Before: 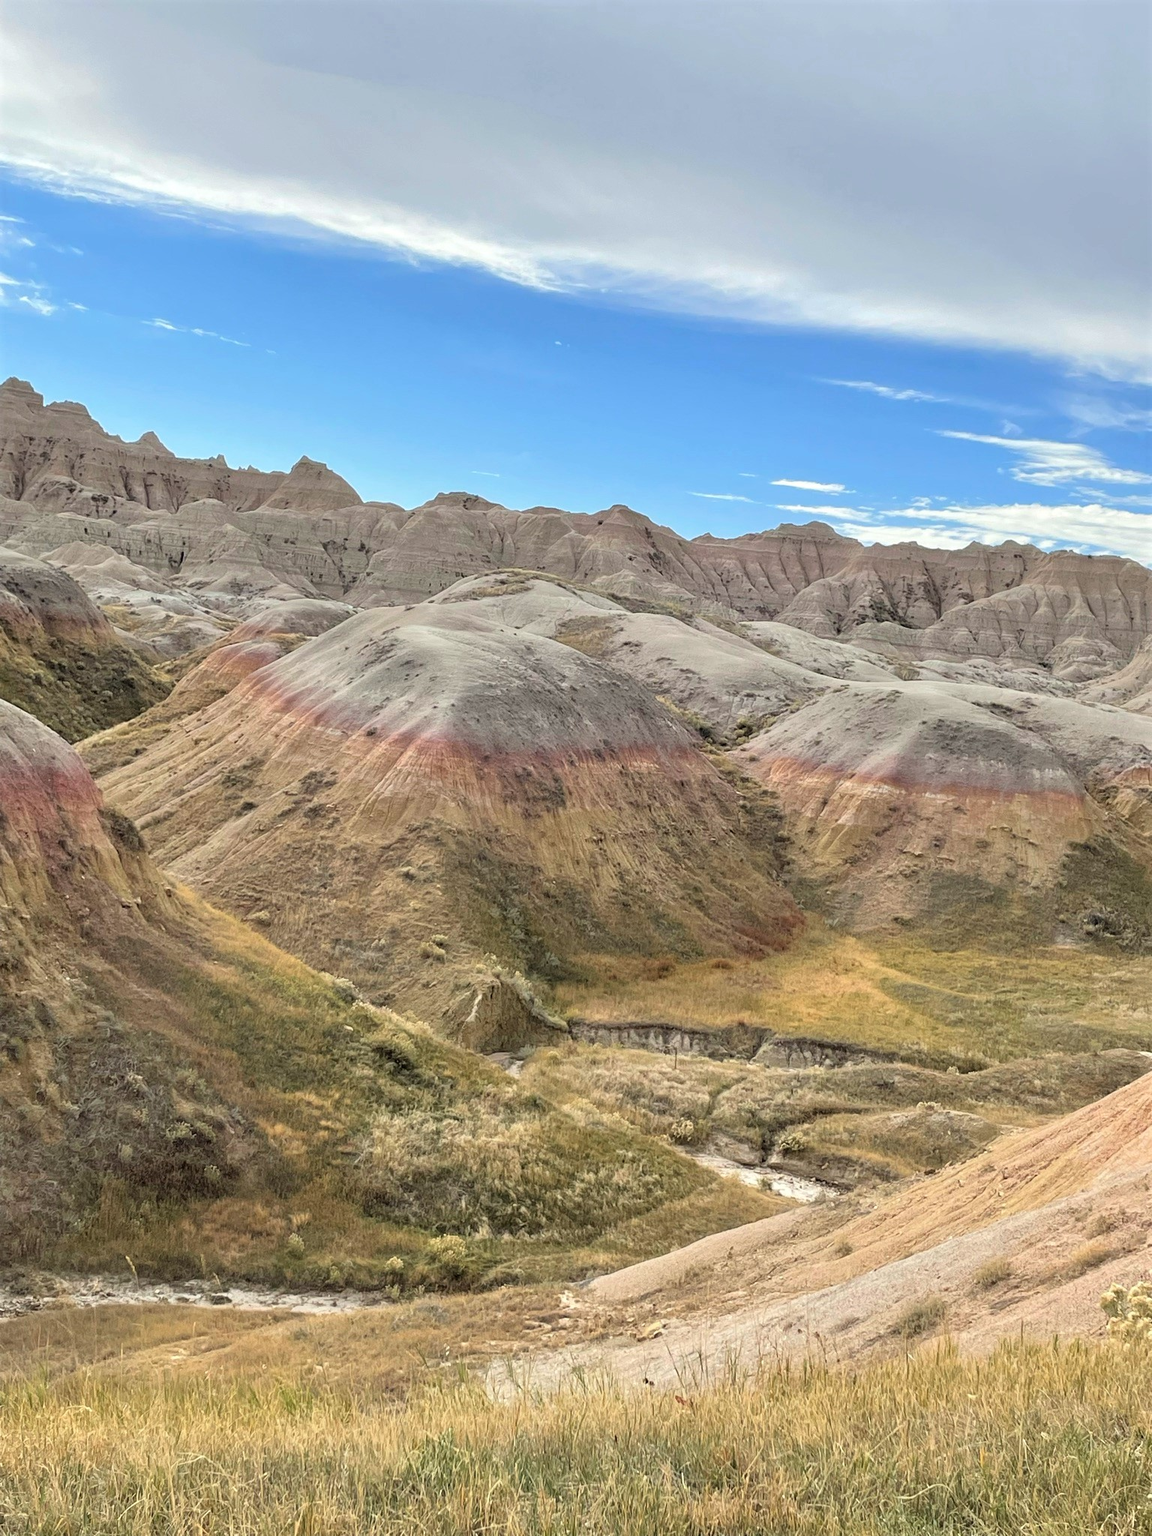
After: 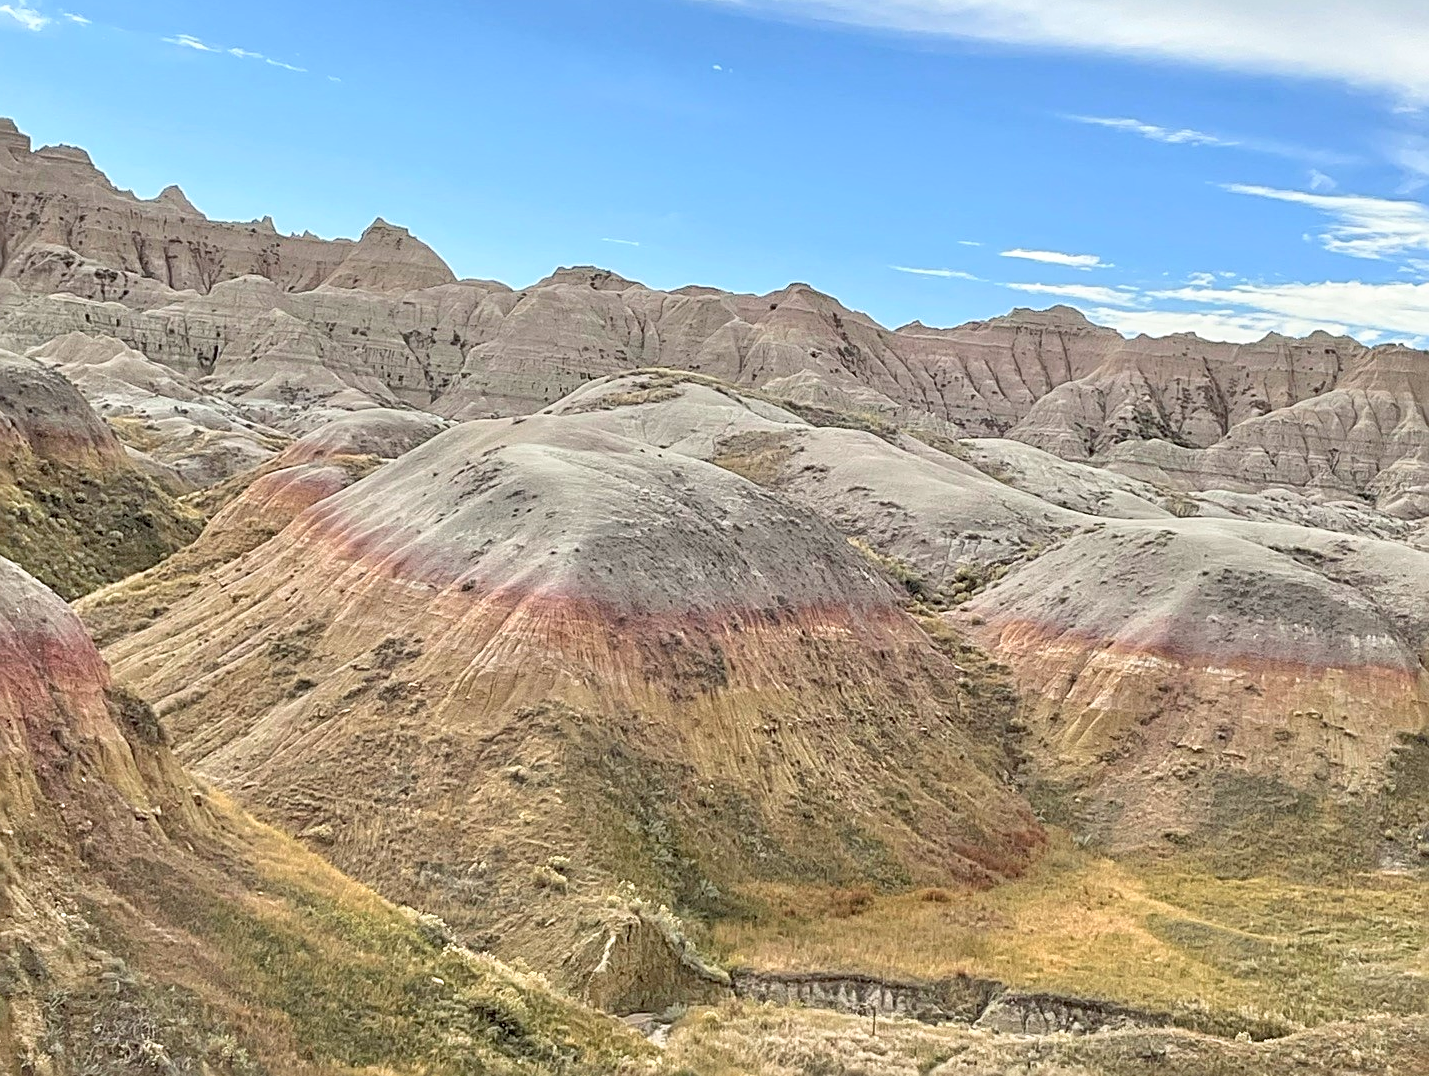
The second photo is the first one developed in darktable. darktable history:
tone equalizer: -7 EV 0.149 EV, -6 EV 0.609 EV, -5 EV 1.19 EV, -4 EV 1.32 EV, -3 EV 1.14 EV, -2 EV 0.6 EV, -1 EV 0.168 EV
shadows and highlights: shadows -62.91, white point adjustment -5.26, highlights 61.34
crop: left 1.817%, top 19.046%, right 5.099%, bottom 28.372%
local contrast: detail 109%
sharpen: radius 2.82, amount 0.703
